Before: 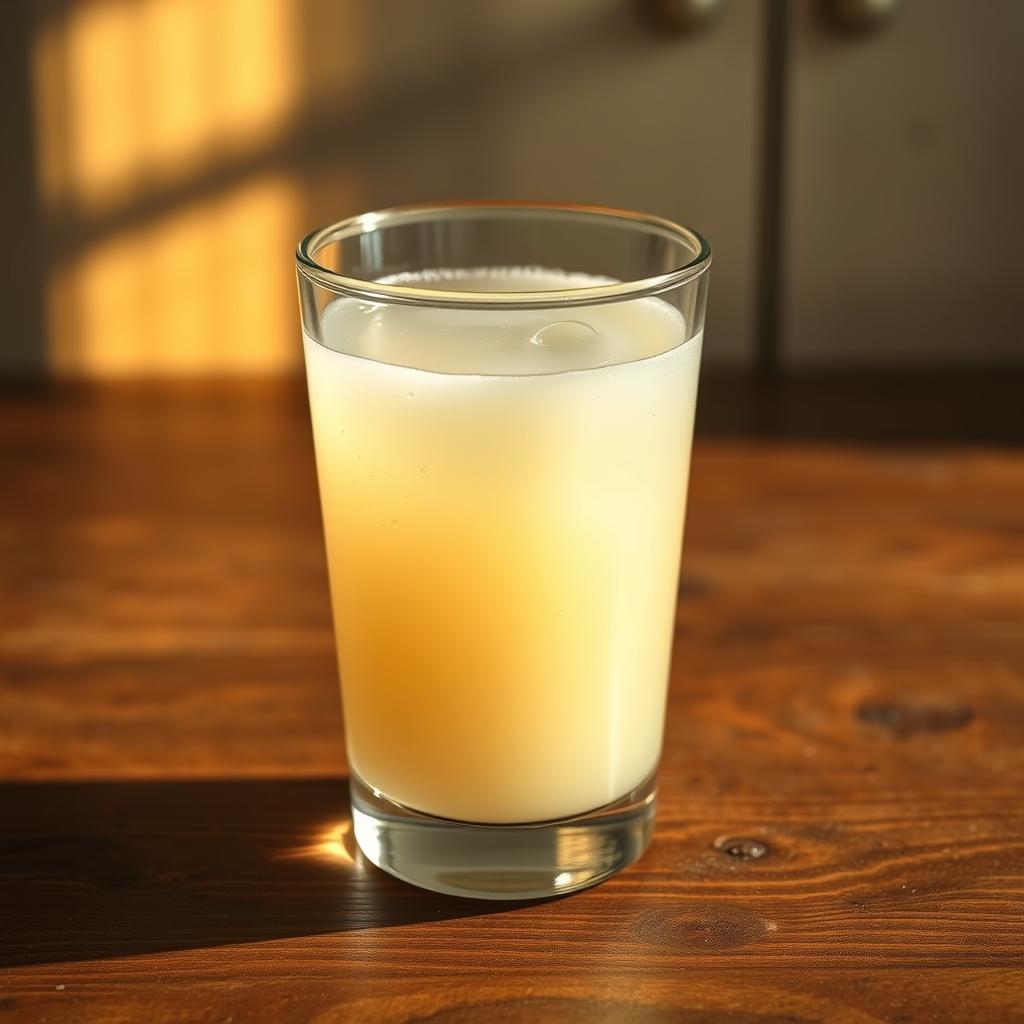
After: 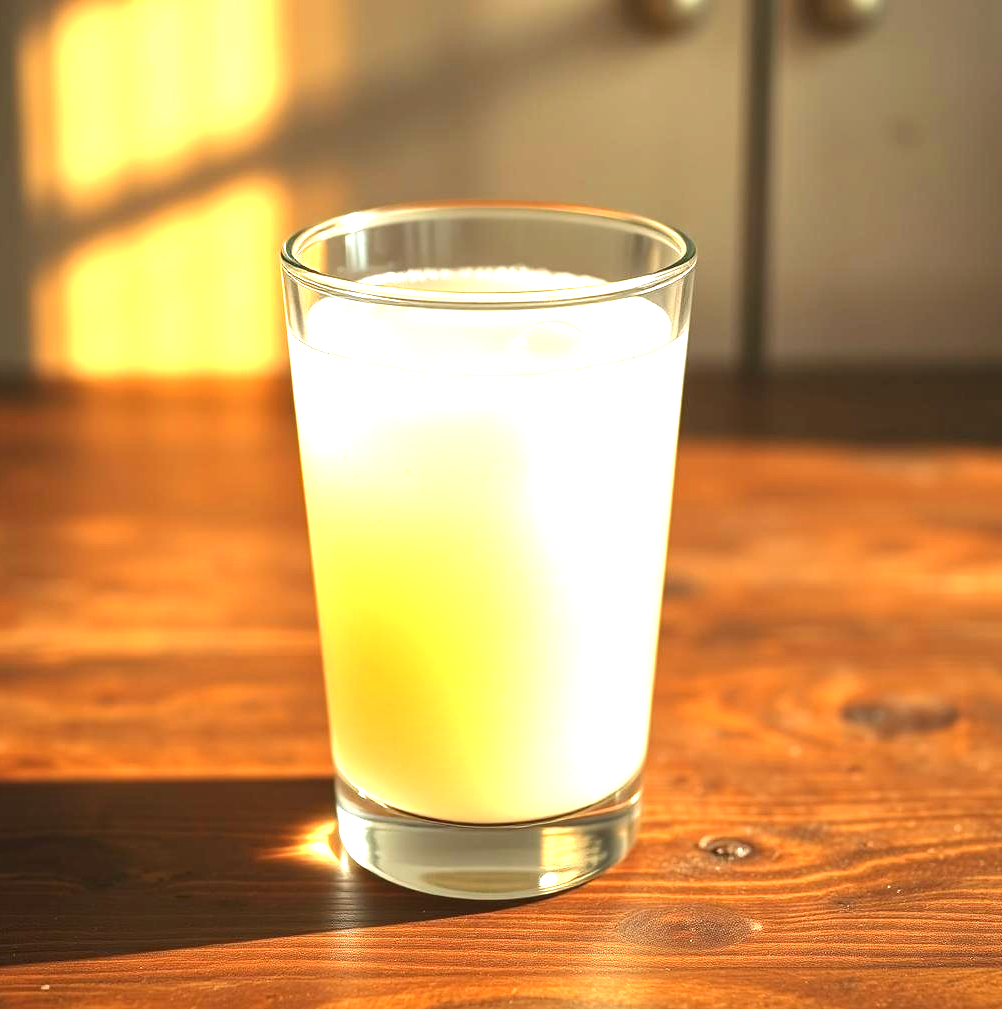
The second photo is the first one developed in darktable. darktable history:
crop and rotate: left 1.534%, right 0.526%, bottom 1.464%
exposure: black level correction 0, exposure 1.661 EV, compensate highlight preservation false
